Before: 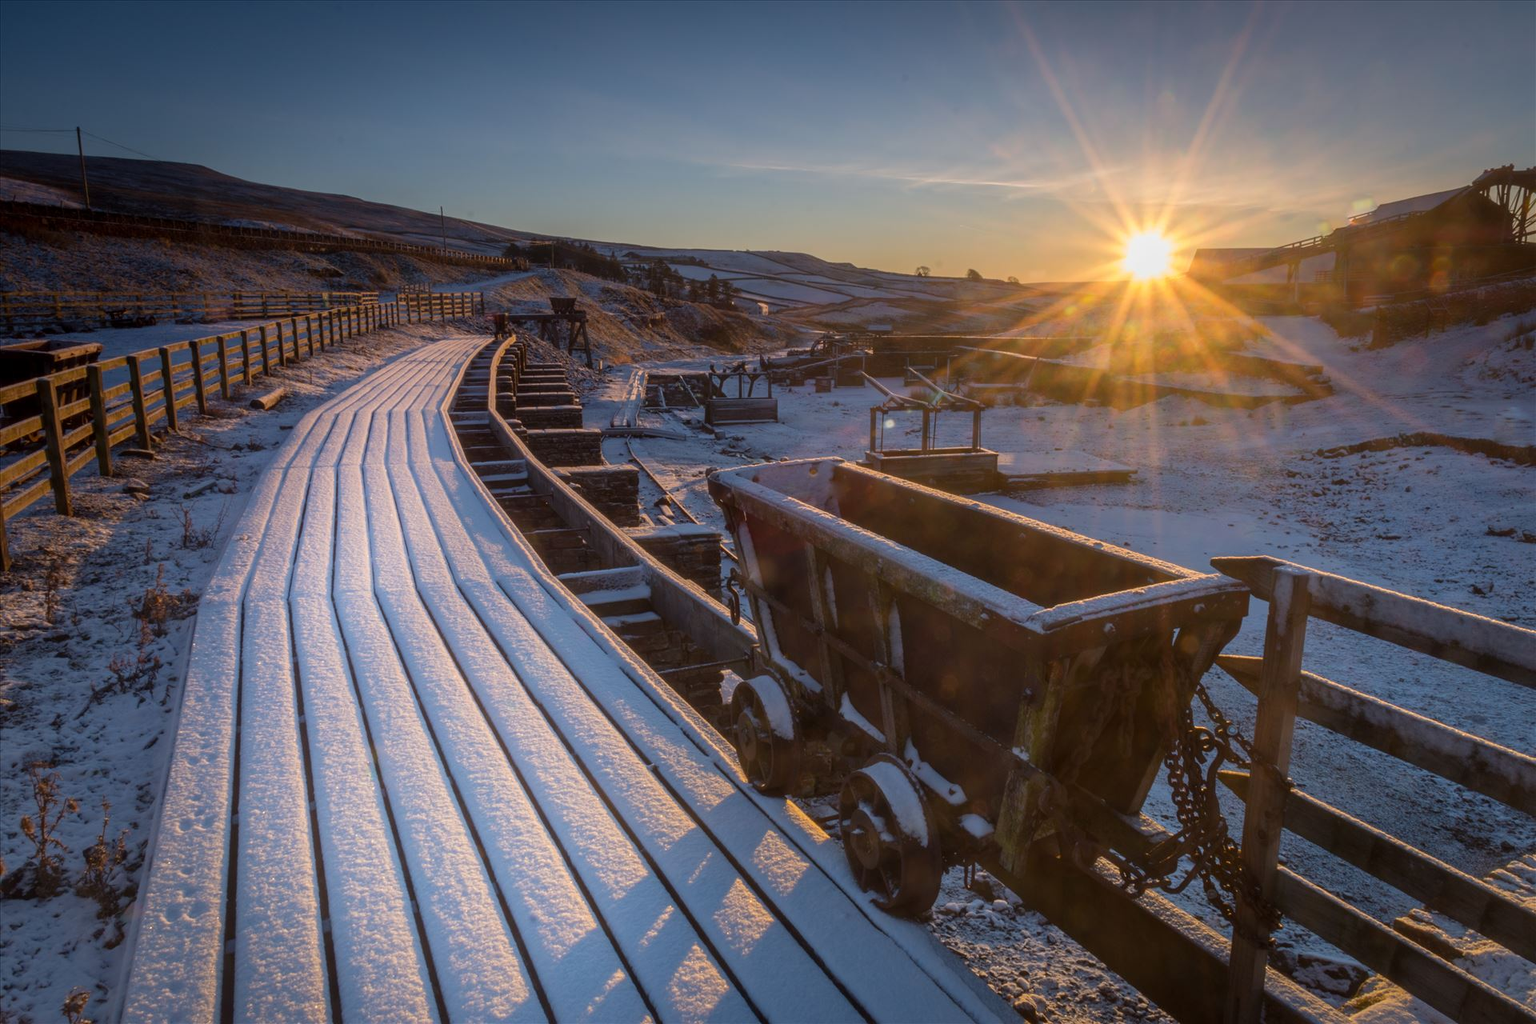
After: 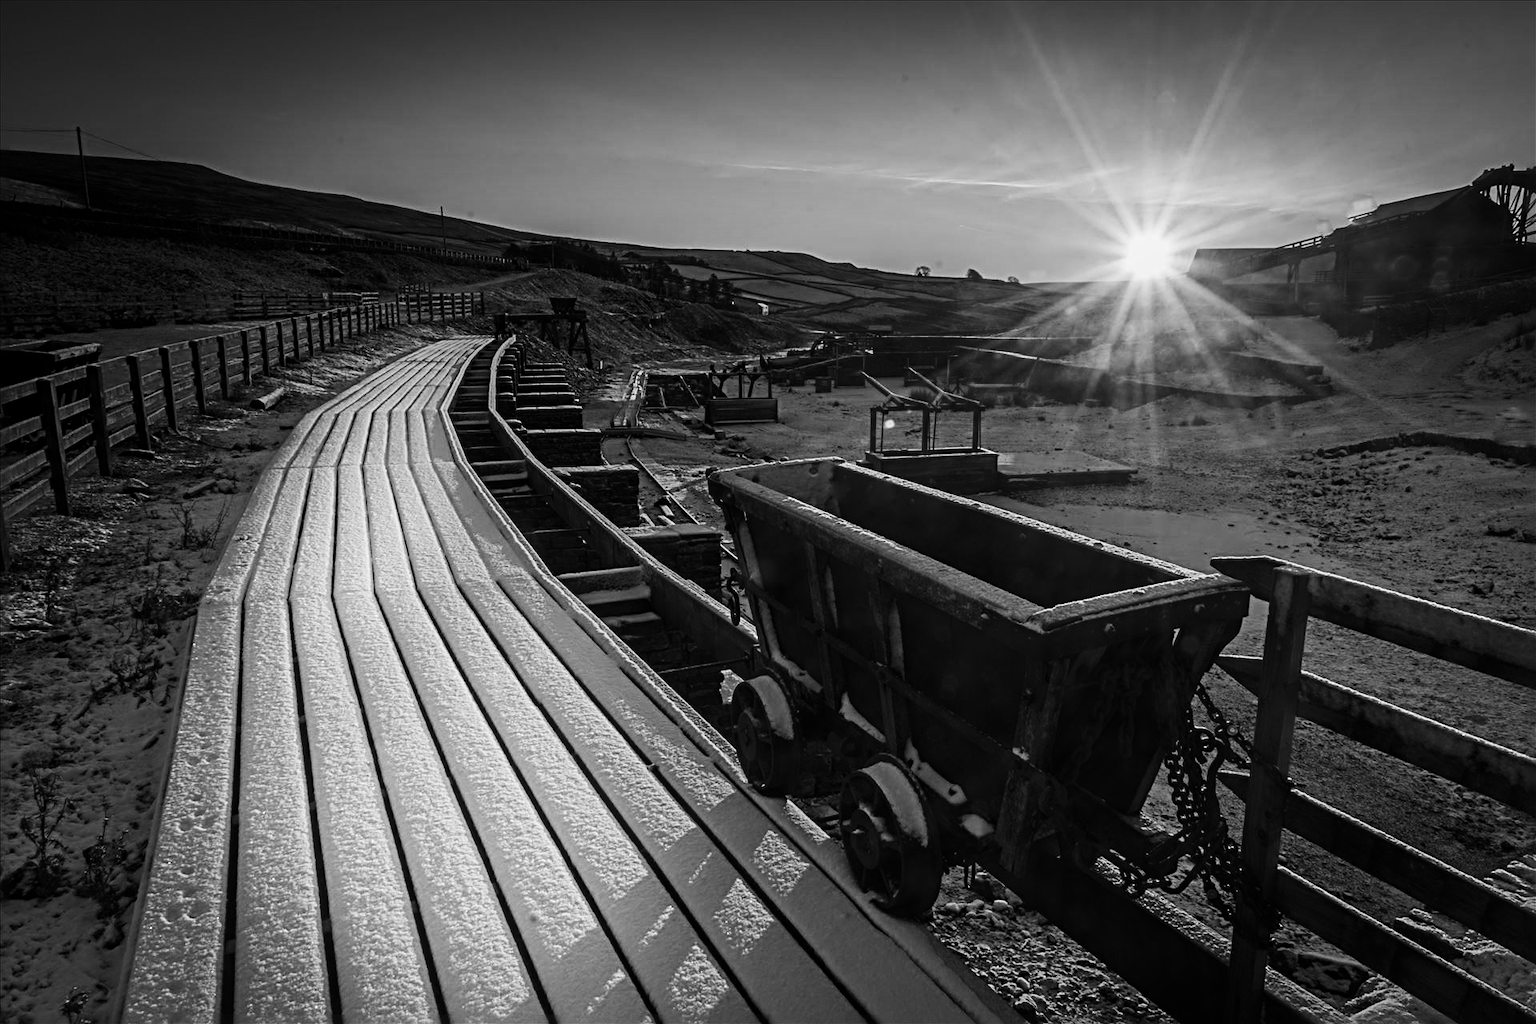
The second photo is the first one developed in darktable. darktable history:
sharpen: radius 4.883
contrast brightness saturation: contrast 0.32, brightness -0.08, saturation 0.17
color calibration: output gray [0.22, 0.42, 0.37, 0], gray › normalize channels true, illuminant same as pipeline (D50), adaptation XYZ, x 0.346, y 0.359, gamut compression 0
